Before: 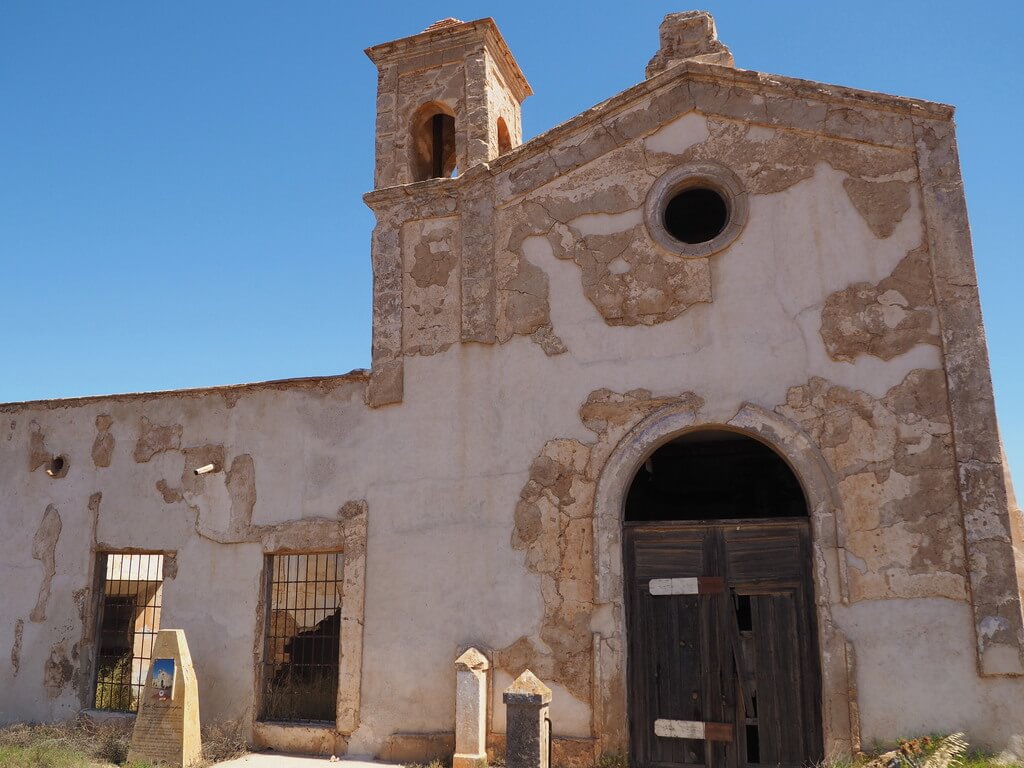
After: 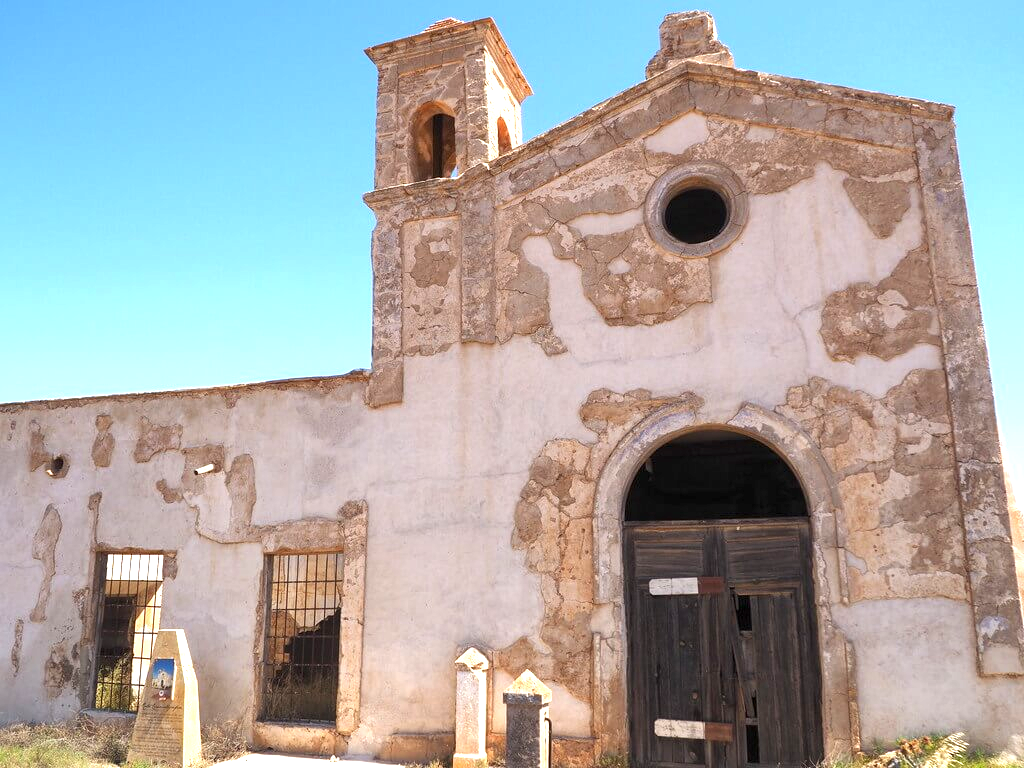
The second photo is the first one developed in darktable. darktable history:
local contrast: highlights 100%, shadows 100%, detail 120%, midtone range 0.2
exposure: black level correction 0, exposure 1.2 EV, compensate highlight preservation false
